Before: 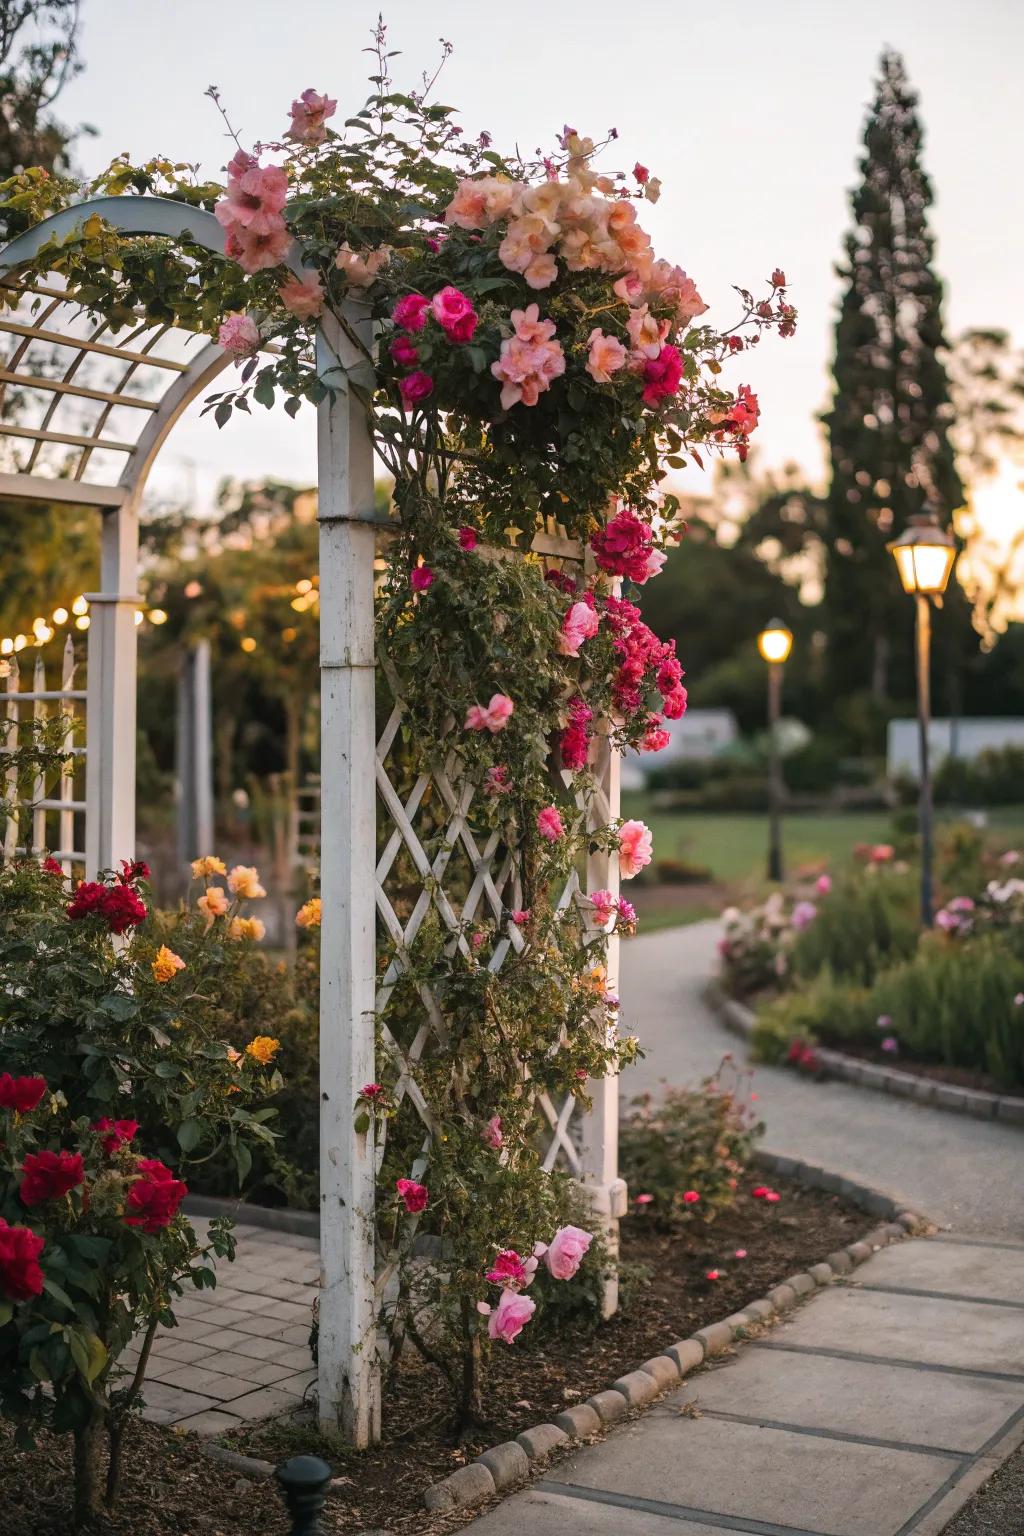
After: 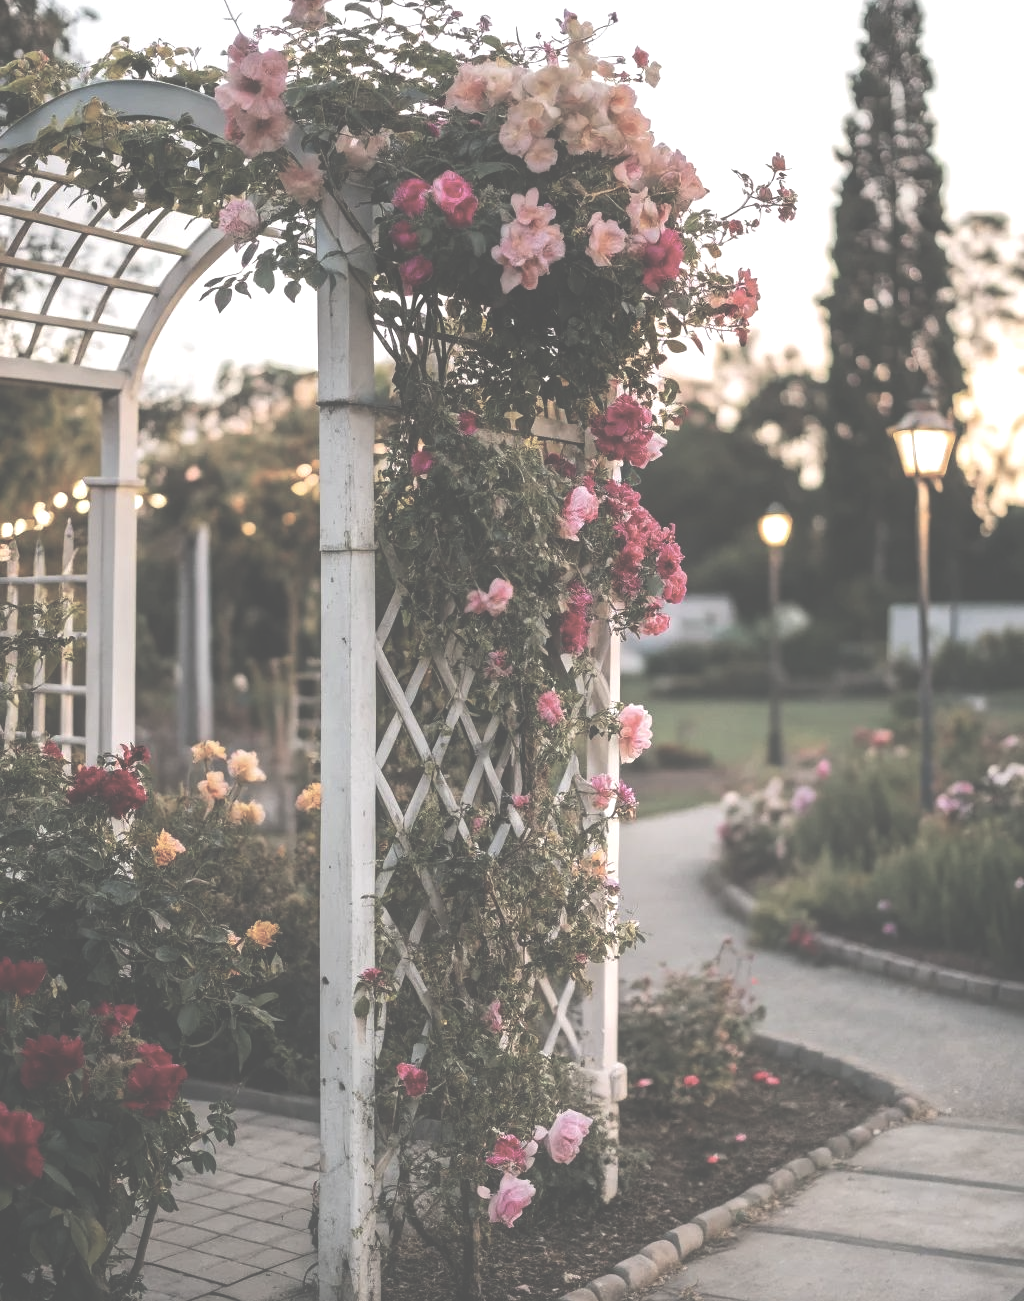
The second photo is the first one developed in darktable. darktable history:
color correction: highlights b* 0.065, saturation 0.585
exposure: black level correction -0.086, compensate exposure bias true, compensate highlight preservation false
crop: top 7.597%, bottom 7.642%
tone equalizer: -8 EV -0.415 EV, -7 EV -0.41 EV, -6 EV -0.321 EV, -5 EV -0.231 EV, -3 EV 0.242 EV, -2 EV 0.331 EV, -1 EV 0.367 EV, +0 EV 0.421 EV, edges refinement/feathering 500, mask exposure compensation -1.57 EV, preserve details guided filter
